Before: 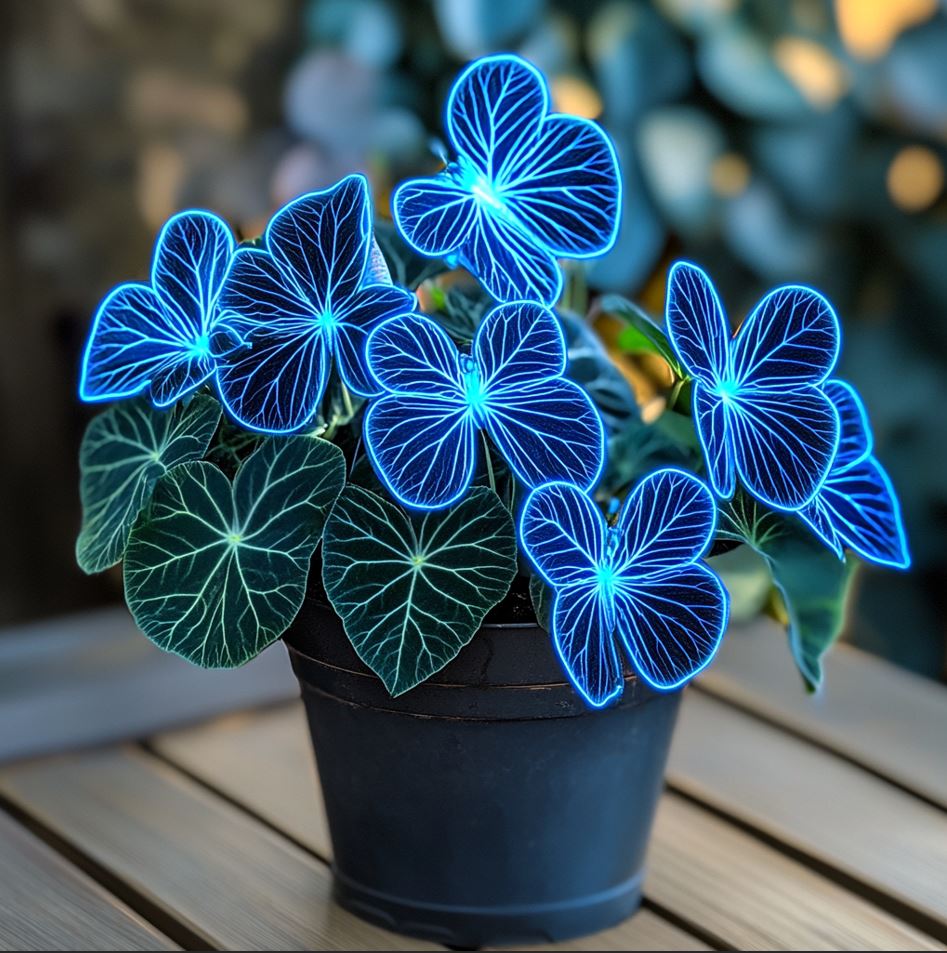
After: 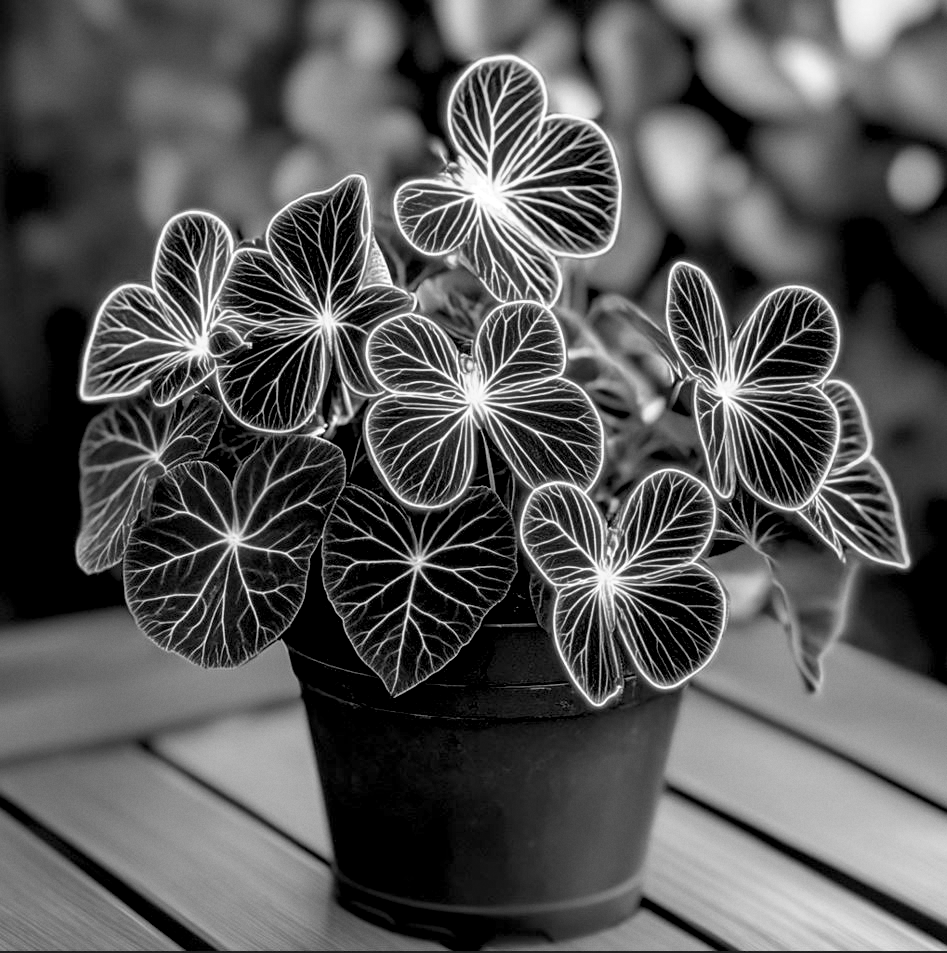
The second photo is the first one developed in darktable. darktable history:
contrast brightness saturation: saturation -1
rgb levels: levels [[0.01, 0.419, 0.839], [0, 0.5, 1], [0, 0.5, 1]]
grain: coarseness 14.57 ISO, strength 8.8%
